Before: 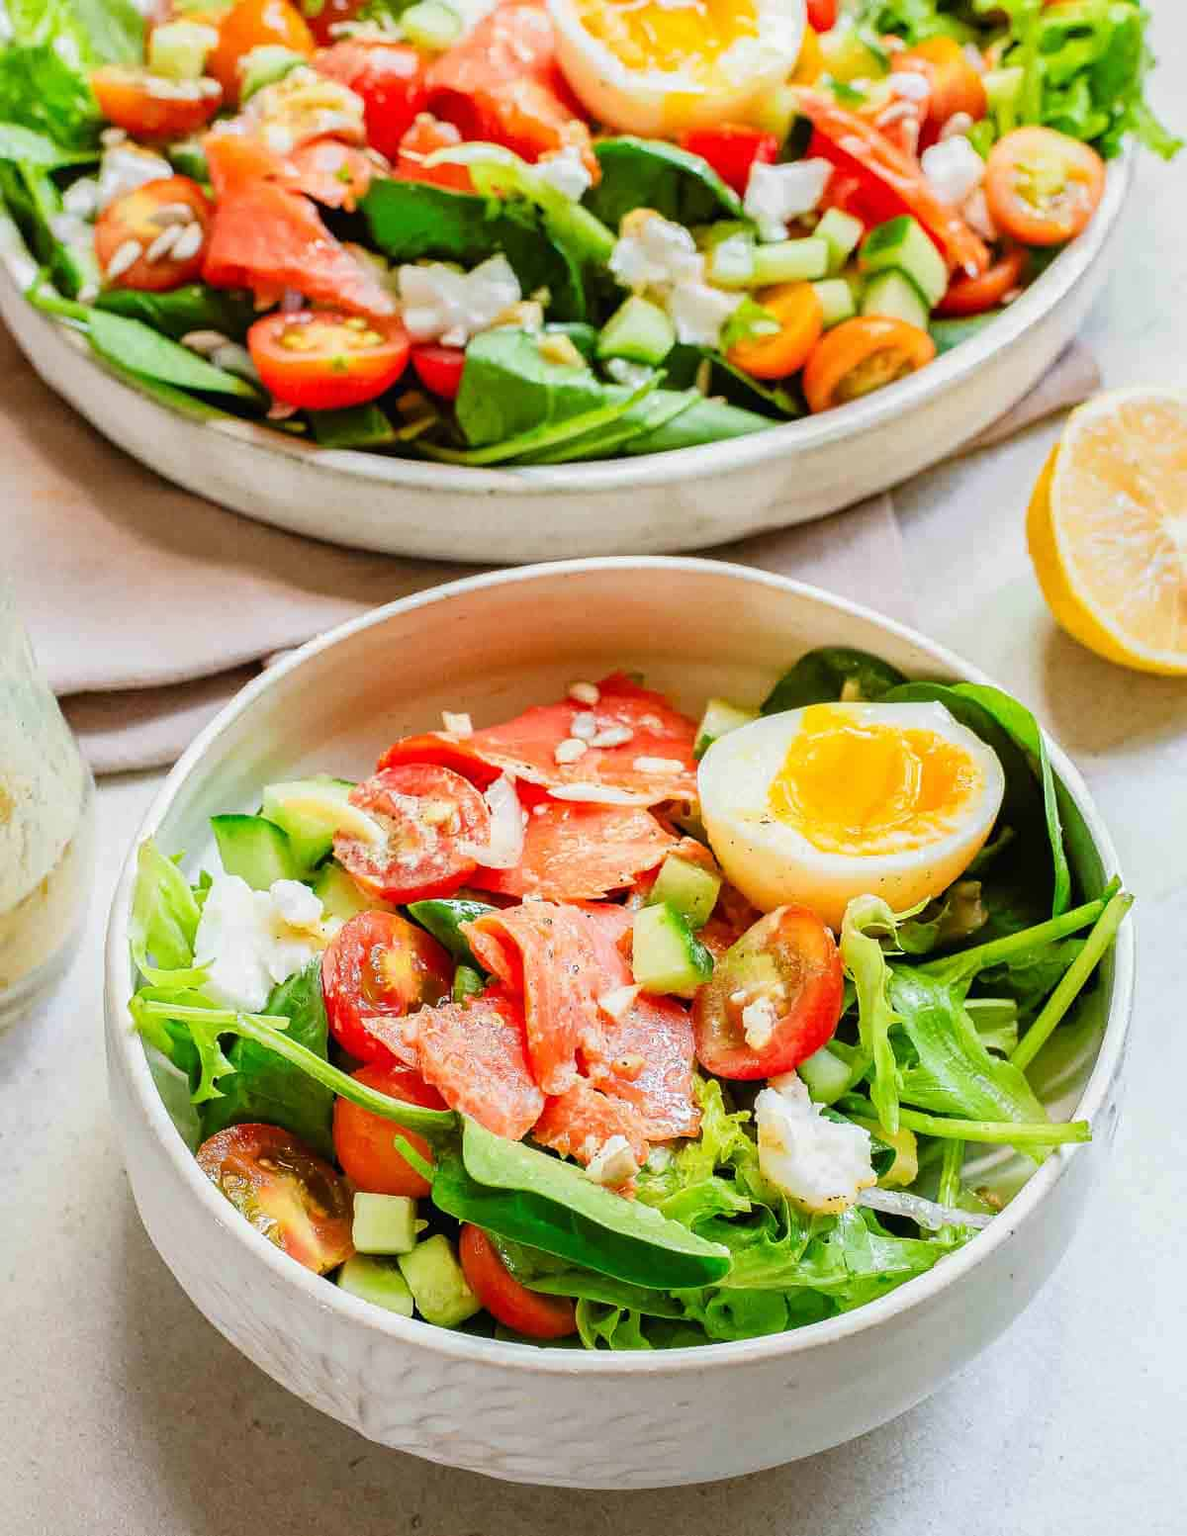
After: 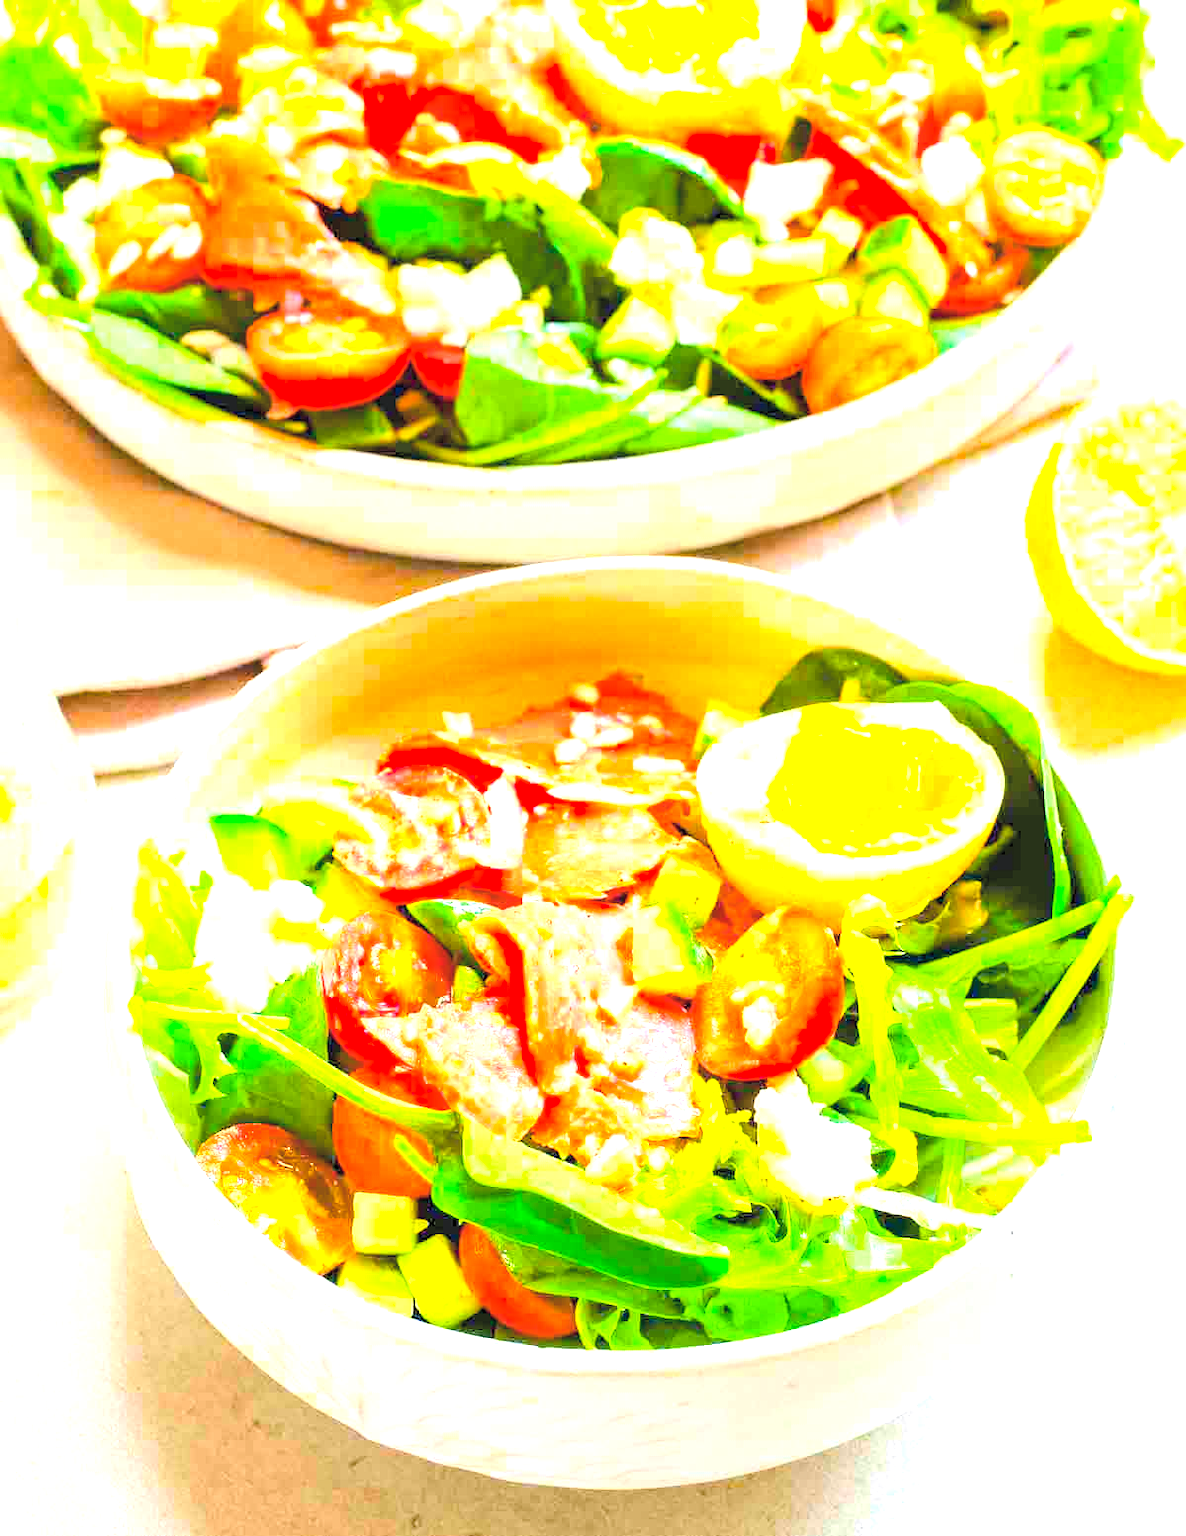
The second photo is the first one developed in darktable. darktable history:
contrast brightness saturation: contrast 0.105, brightness 0.31, saturation 0.141
local contrast: mode bilateral grid, contrast 19, coarseness 50, detail 102%, midtone range 0.2
exposure: black level correction 0.001, exposure 1.738 EV, compensate highlight preservation false
color balance rgb: power › chroma 0.498%, power › hue 215.41°, perceptual saturation grading › global saturation 0.552%, global vibrance 50.404%
